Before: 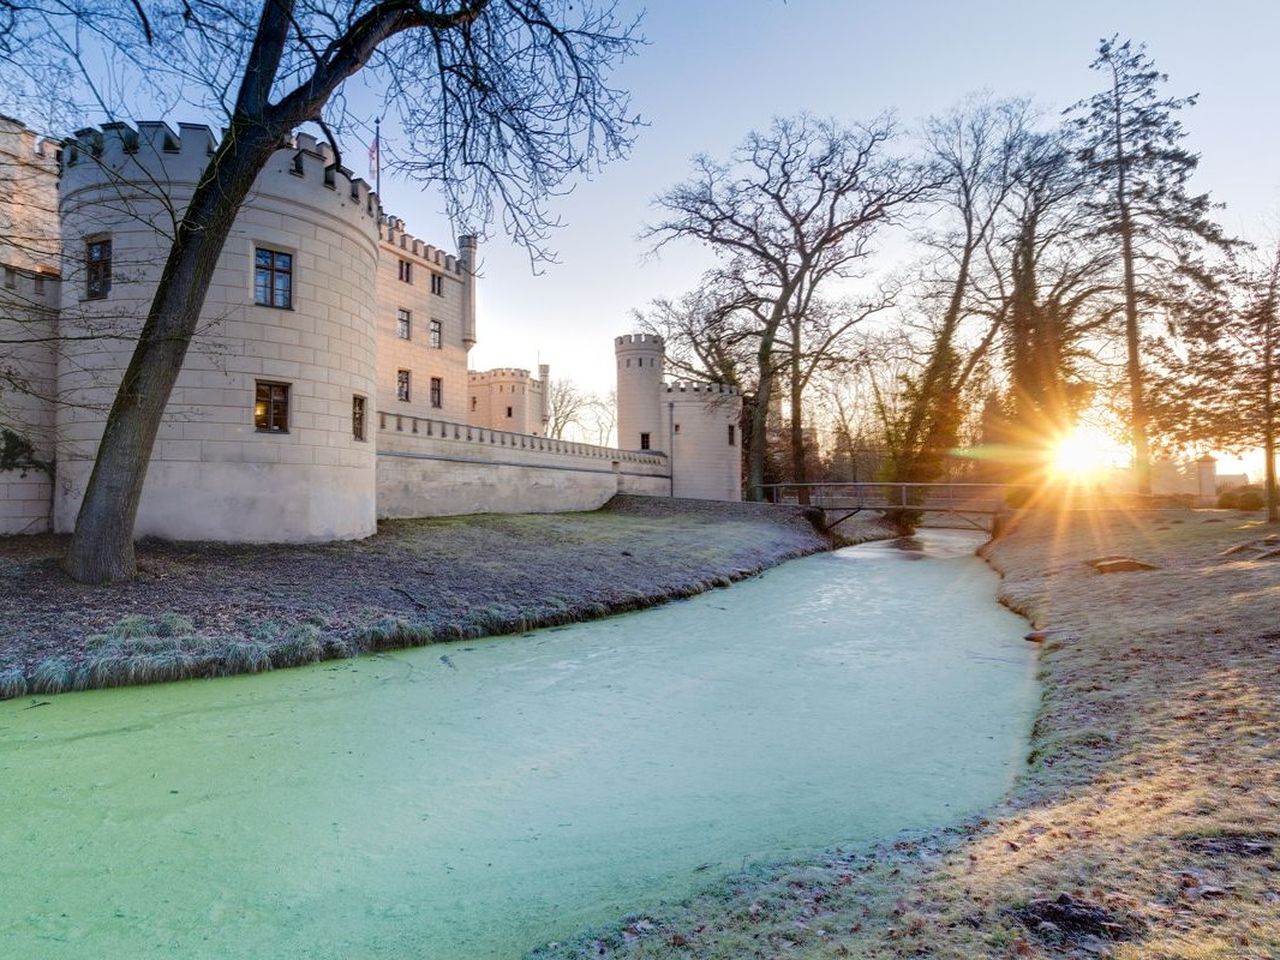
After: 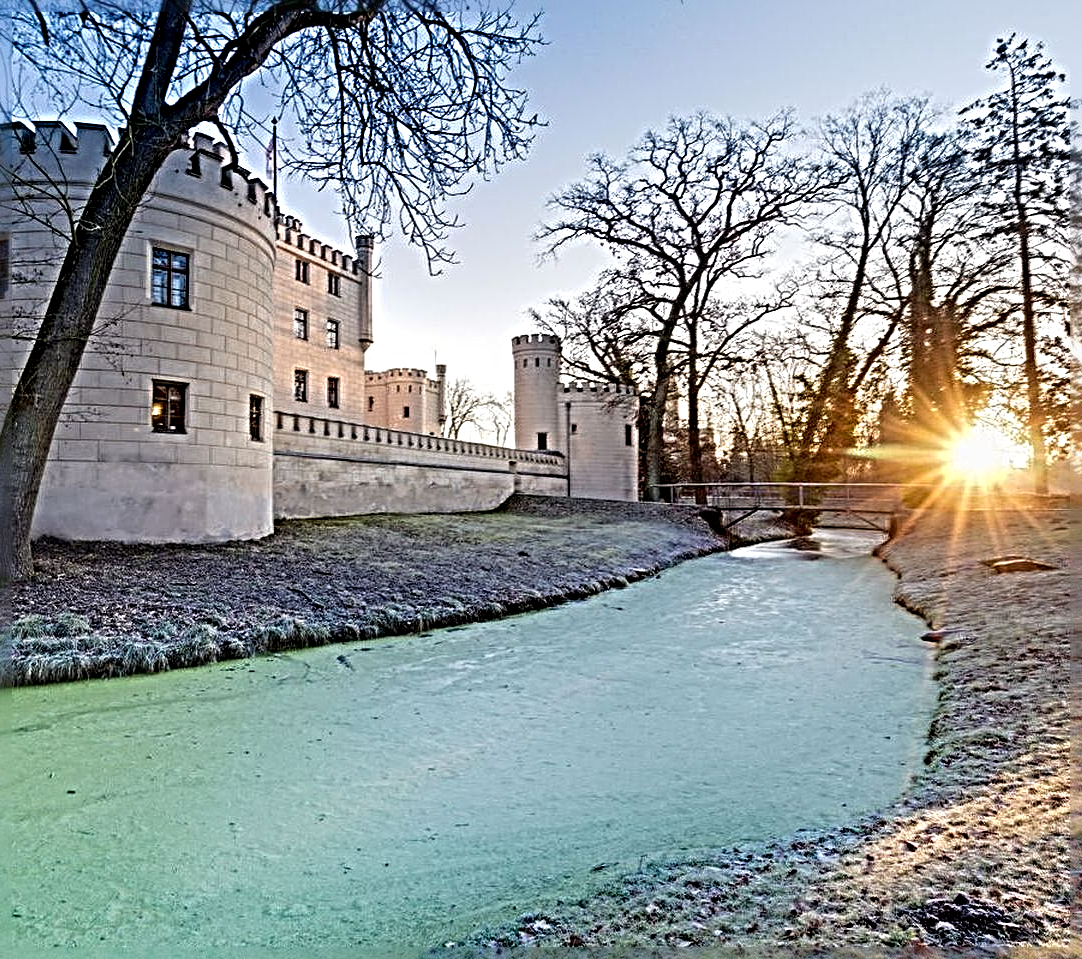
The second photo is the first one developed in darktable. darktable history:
sharpen: radius 6.264, amount 1.797, threshold 0.197
crop: left 8.056%, right 7.371%
